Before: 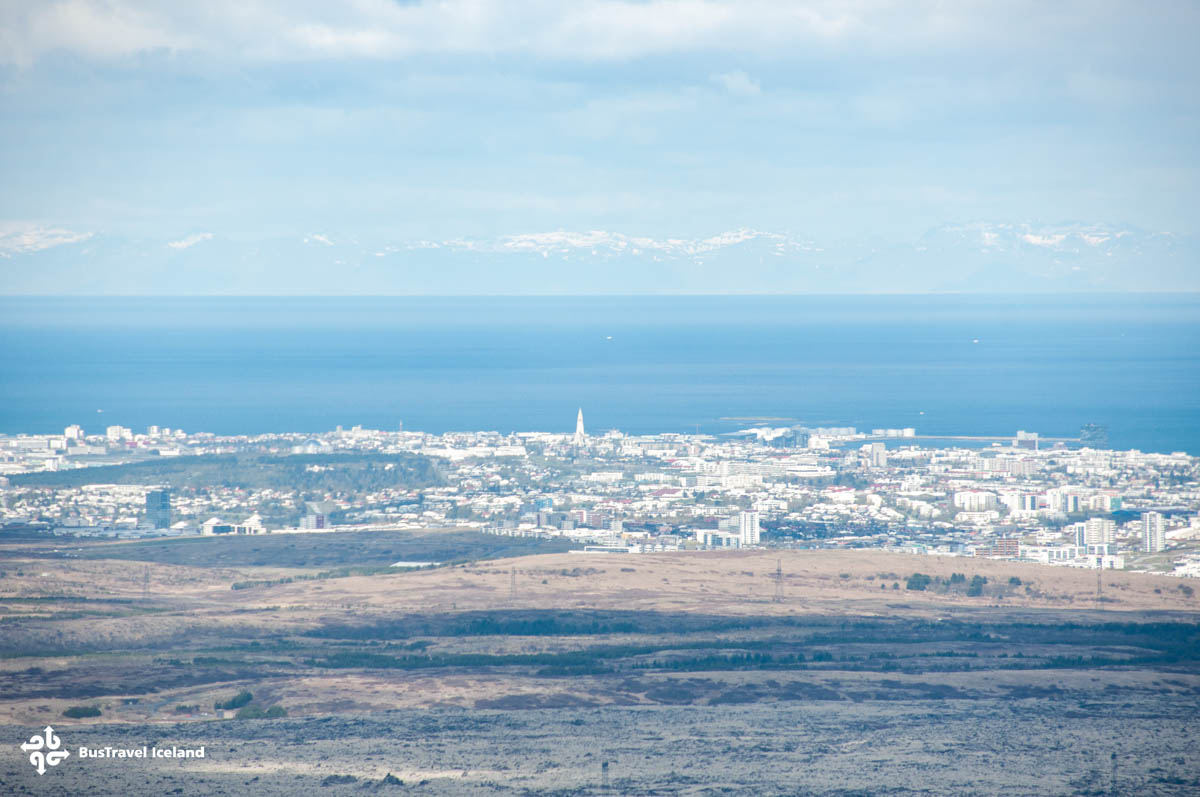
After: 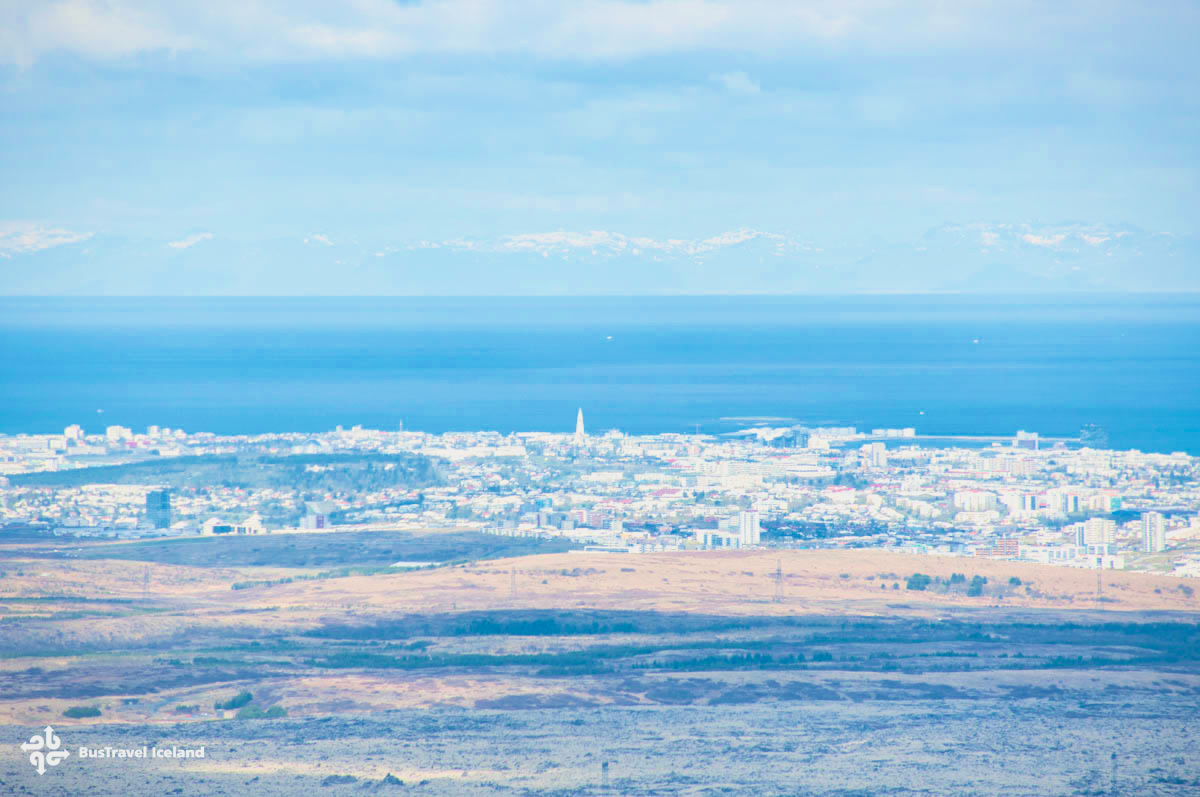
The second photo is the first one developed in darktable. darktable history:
velvia: on, module defaults
exposure: black level correction 0, exposure 1.55 EV, compensate exposure bias true, compensate highlight preservation false
filmic rgb: black relative exposure -7.15 EV, white relative exposure 5.36 EV, hardness 3.02, color science v6 (2022)
shadows and highlights: on, module defaults
